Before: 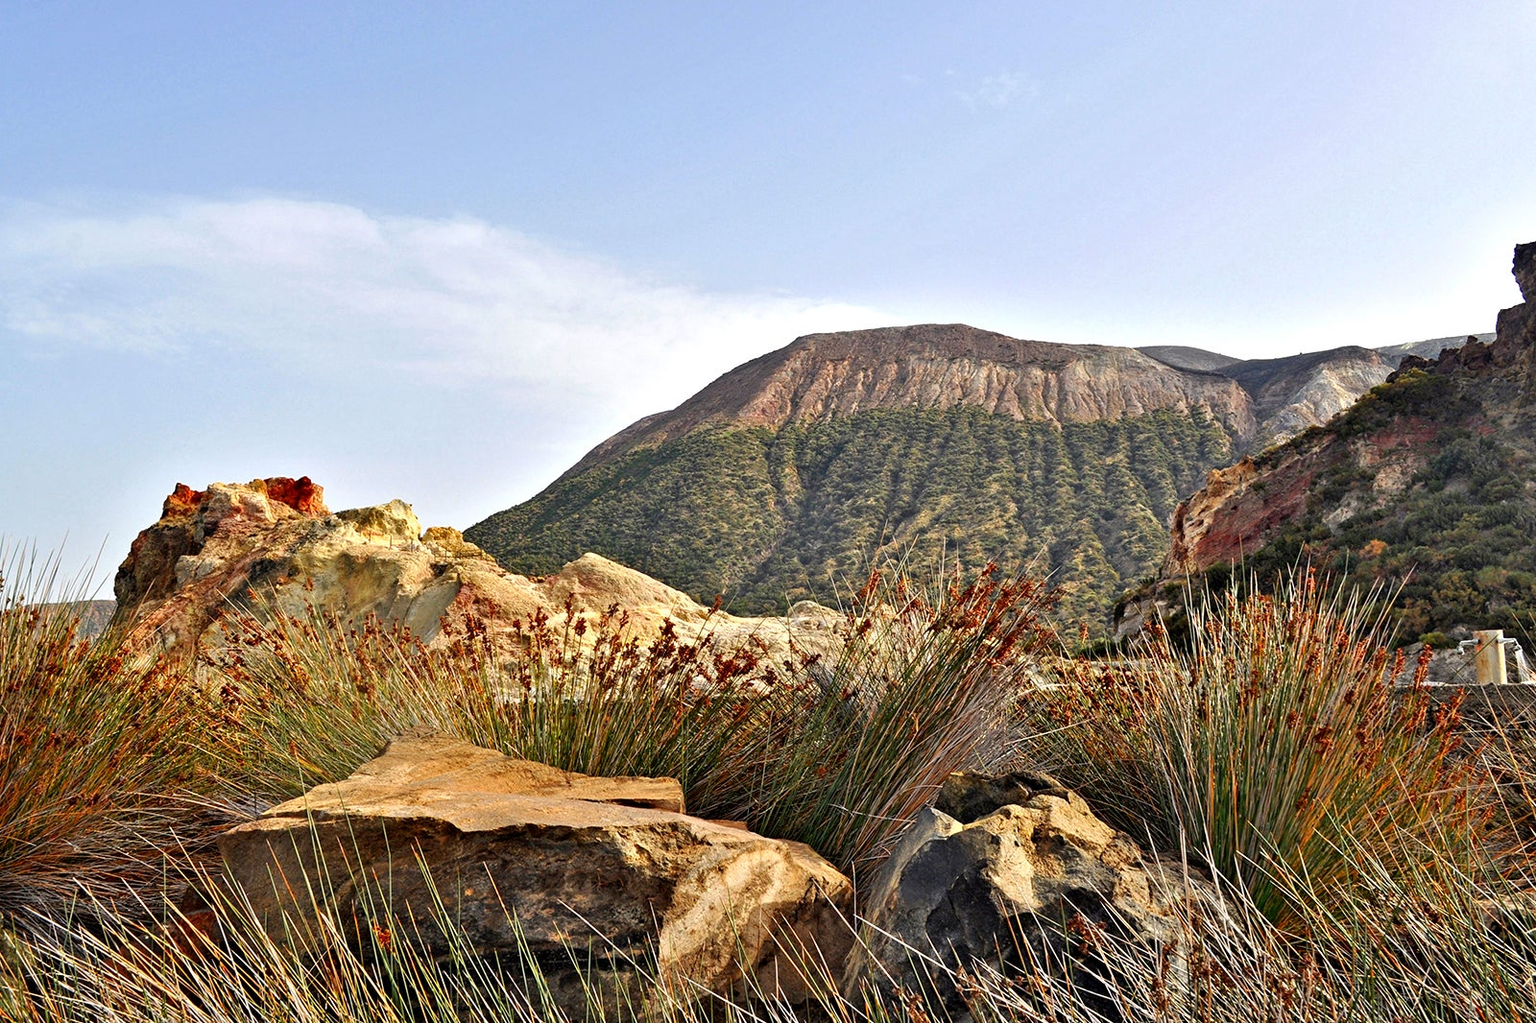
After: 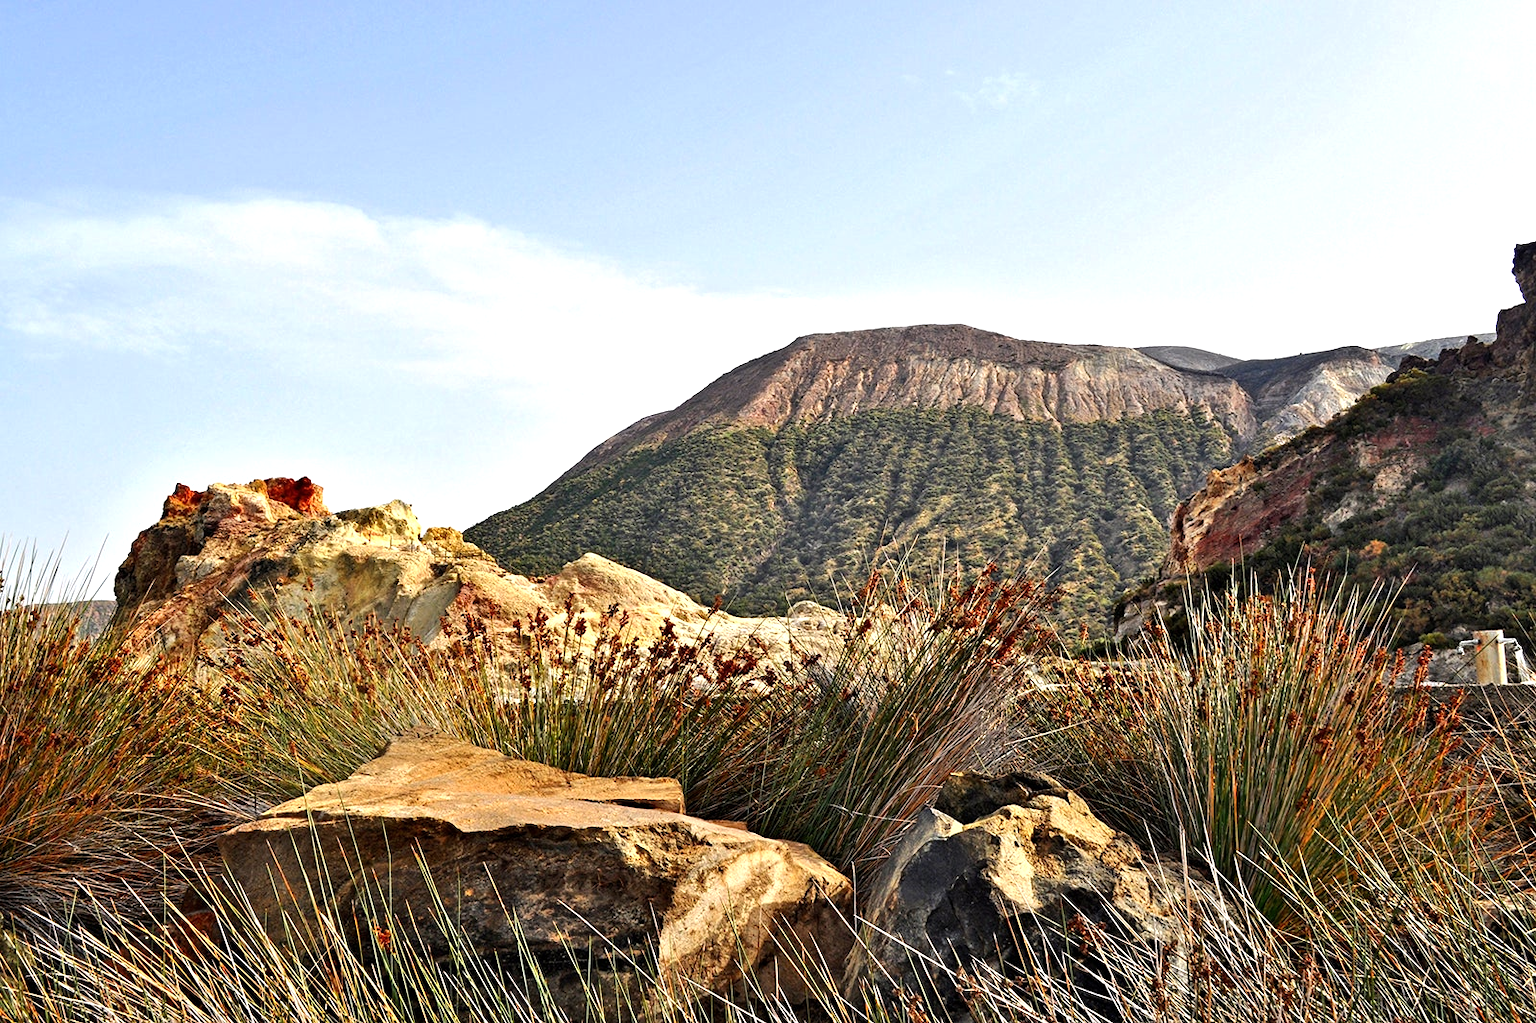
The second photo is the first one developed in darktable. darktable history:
exposure: compensate highlight preservation false
tone equalizer: -8 EV -0.417 EV, -7 EV -0.389 EV, -6 EV -0.333 EV, -5 EV -0.222 EV, -3 EV 0.222 EV, -2 EV 0.333 EV, -1 EV 0.389 EV, +0 EV 0.417 EV, edges refinement/feathering 500, mask exposure compensation -1.57 EV, preserve details no
